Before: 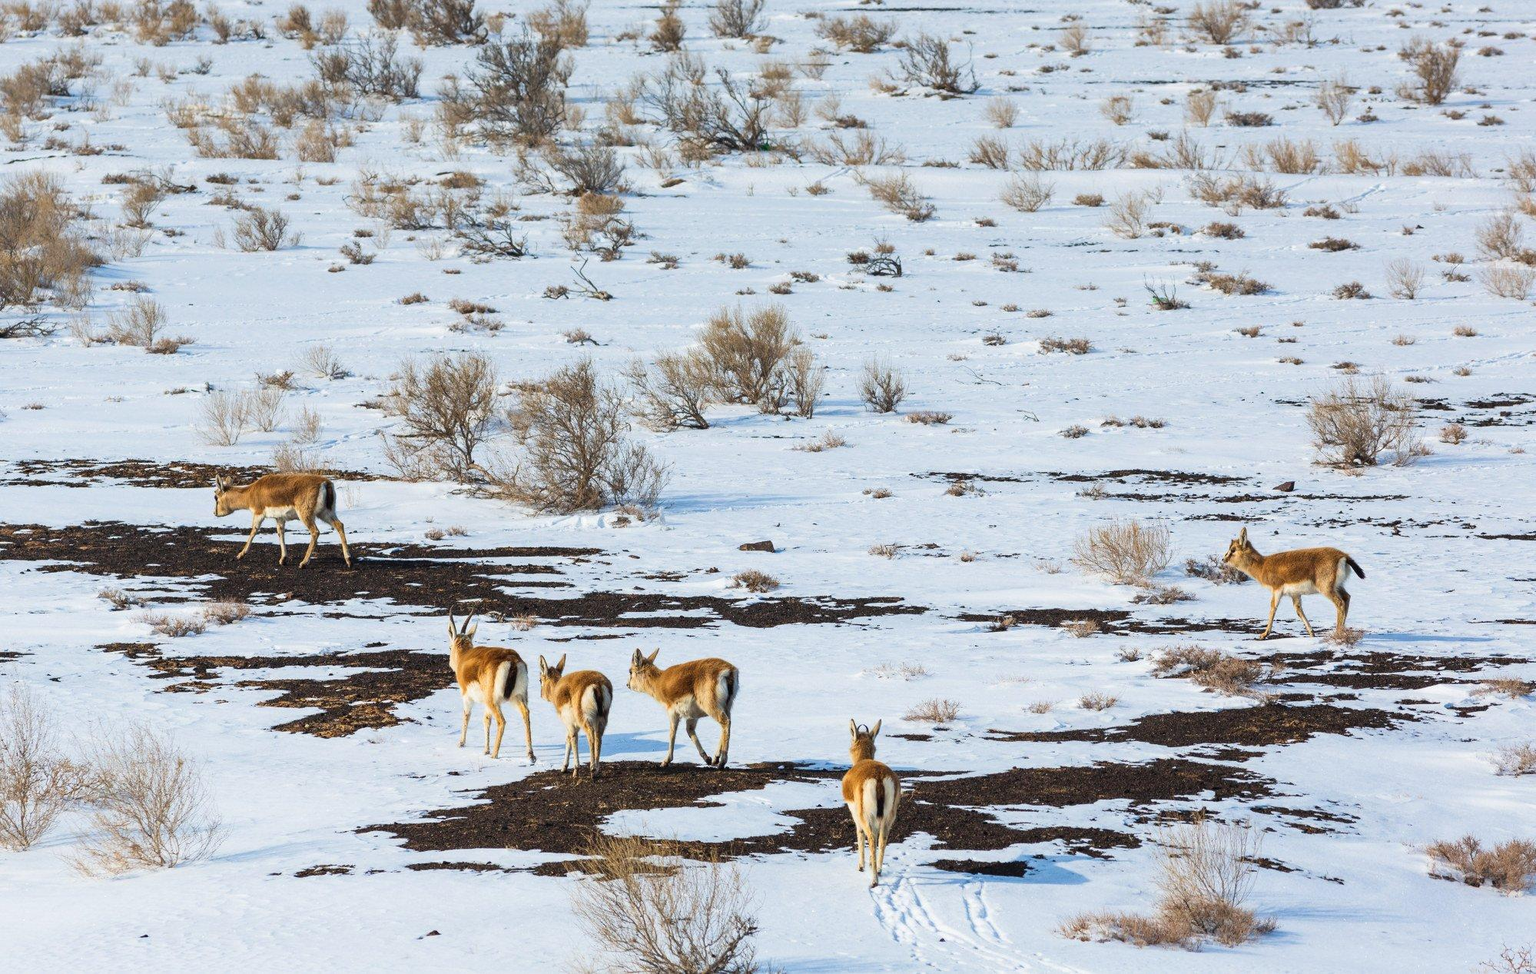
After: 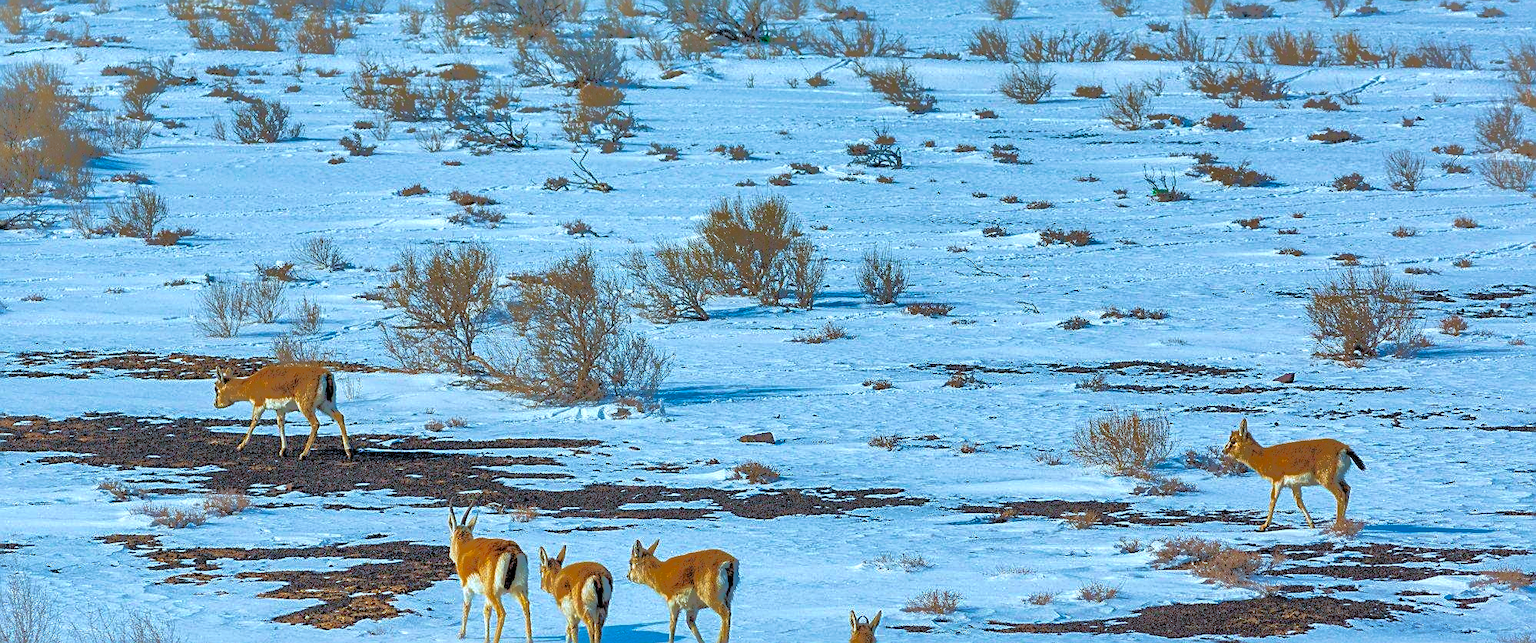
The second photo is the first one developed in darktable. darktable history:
crop: top 11.18%, bottom 22.658%
contrast brightness saturation: contrast 0.031, brightness -0.031
sharpen: on, module defaults
shadows and highlights: shadows 38.31, highlights -74.32
color correction: highlights a* -10.49, highlights b* -19.46
local contrast: on, module defaults
levels: levels [0.072, 0.414, 0.976]
velvia: strength 30.26%
